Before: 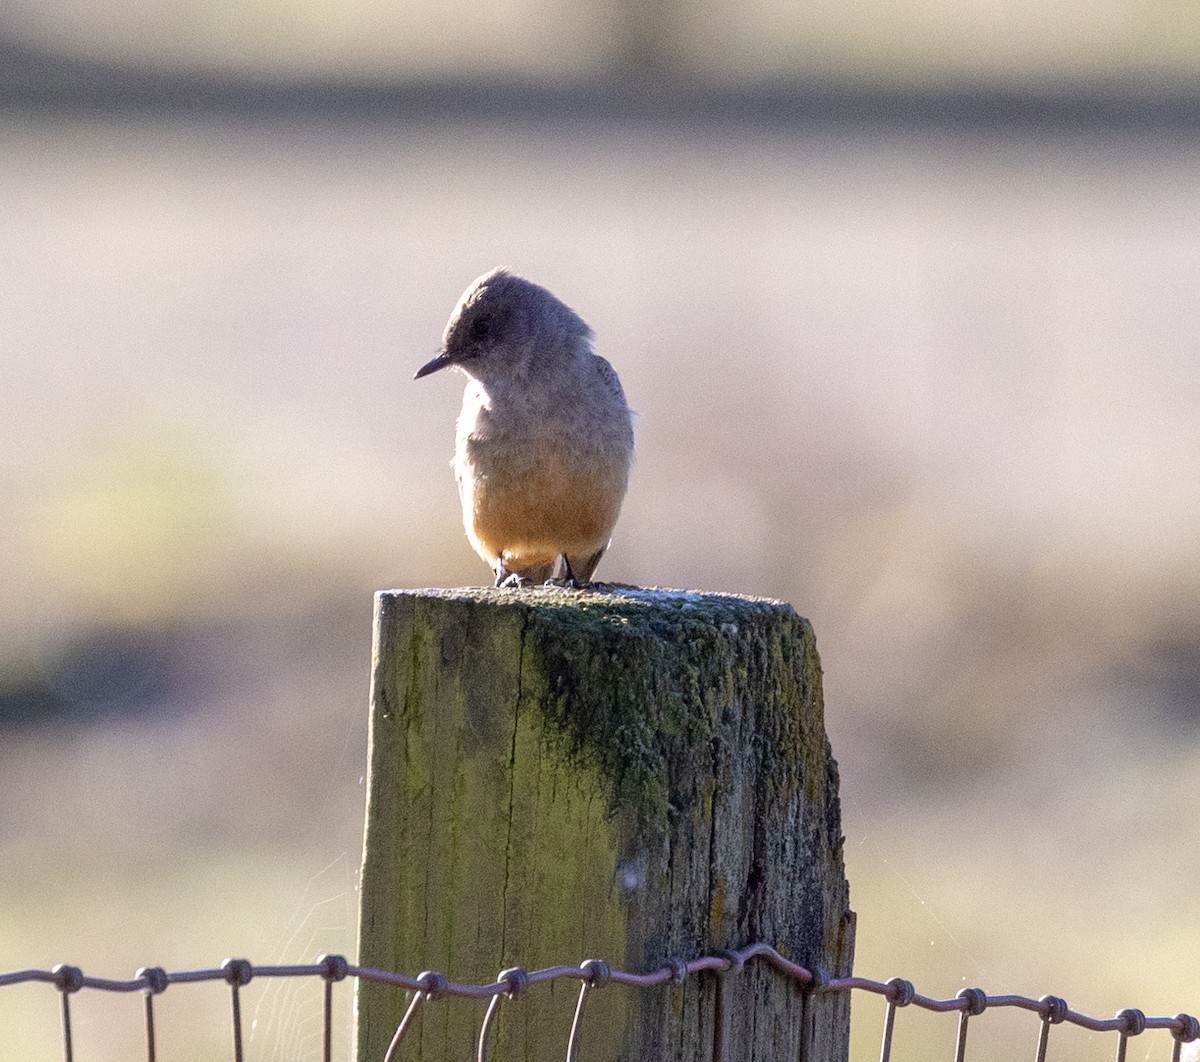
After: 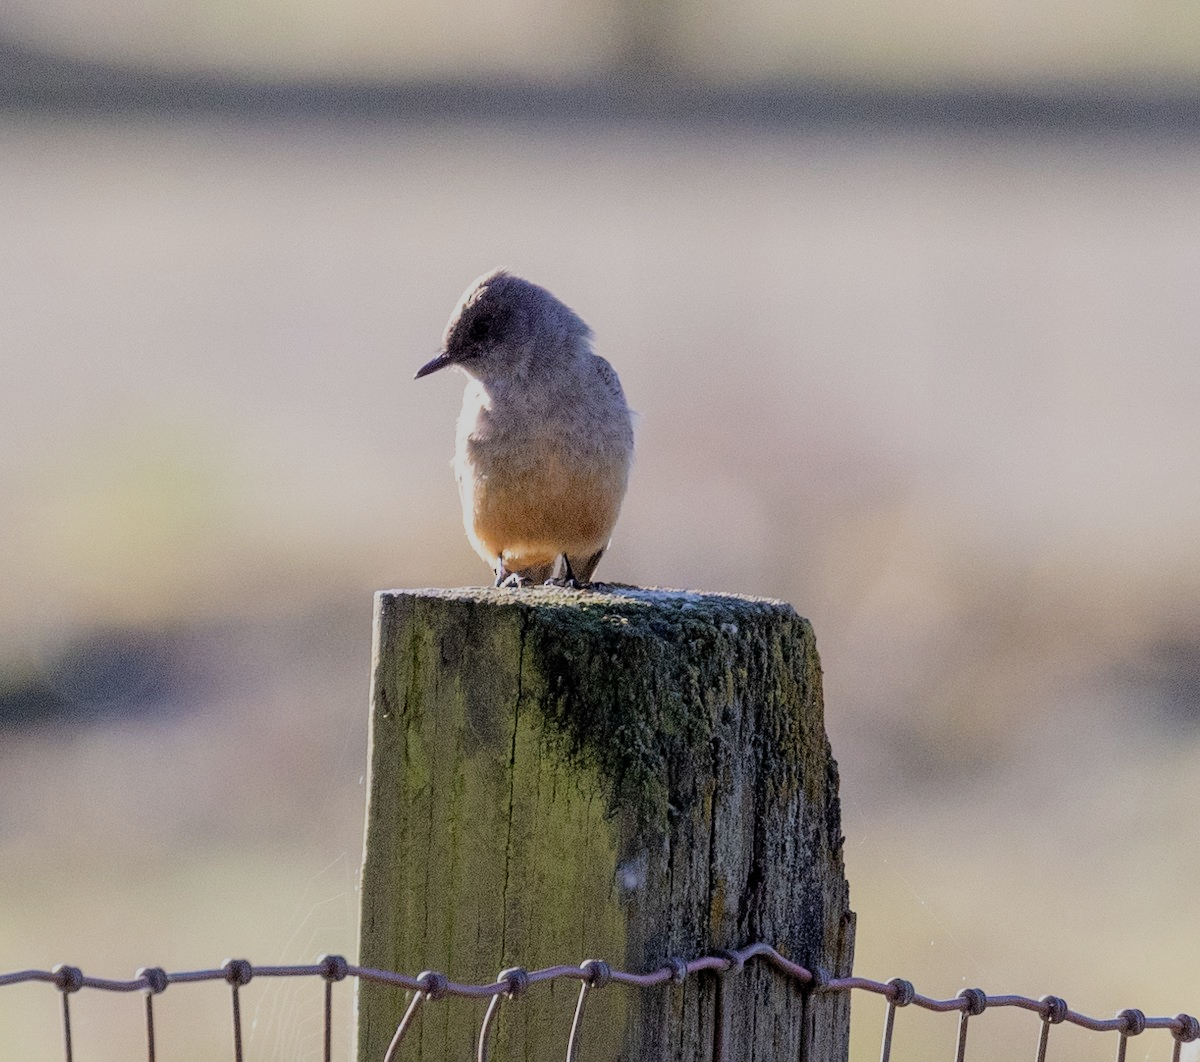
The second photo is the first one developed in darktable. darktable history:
filmic rgb: black relative exposure -7.23 EV, white relative exposure 5.36 EV, hardness 3.02
